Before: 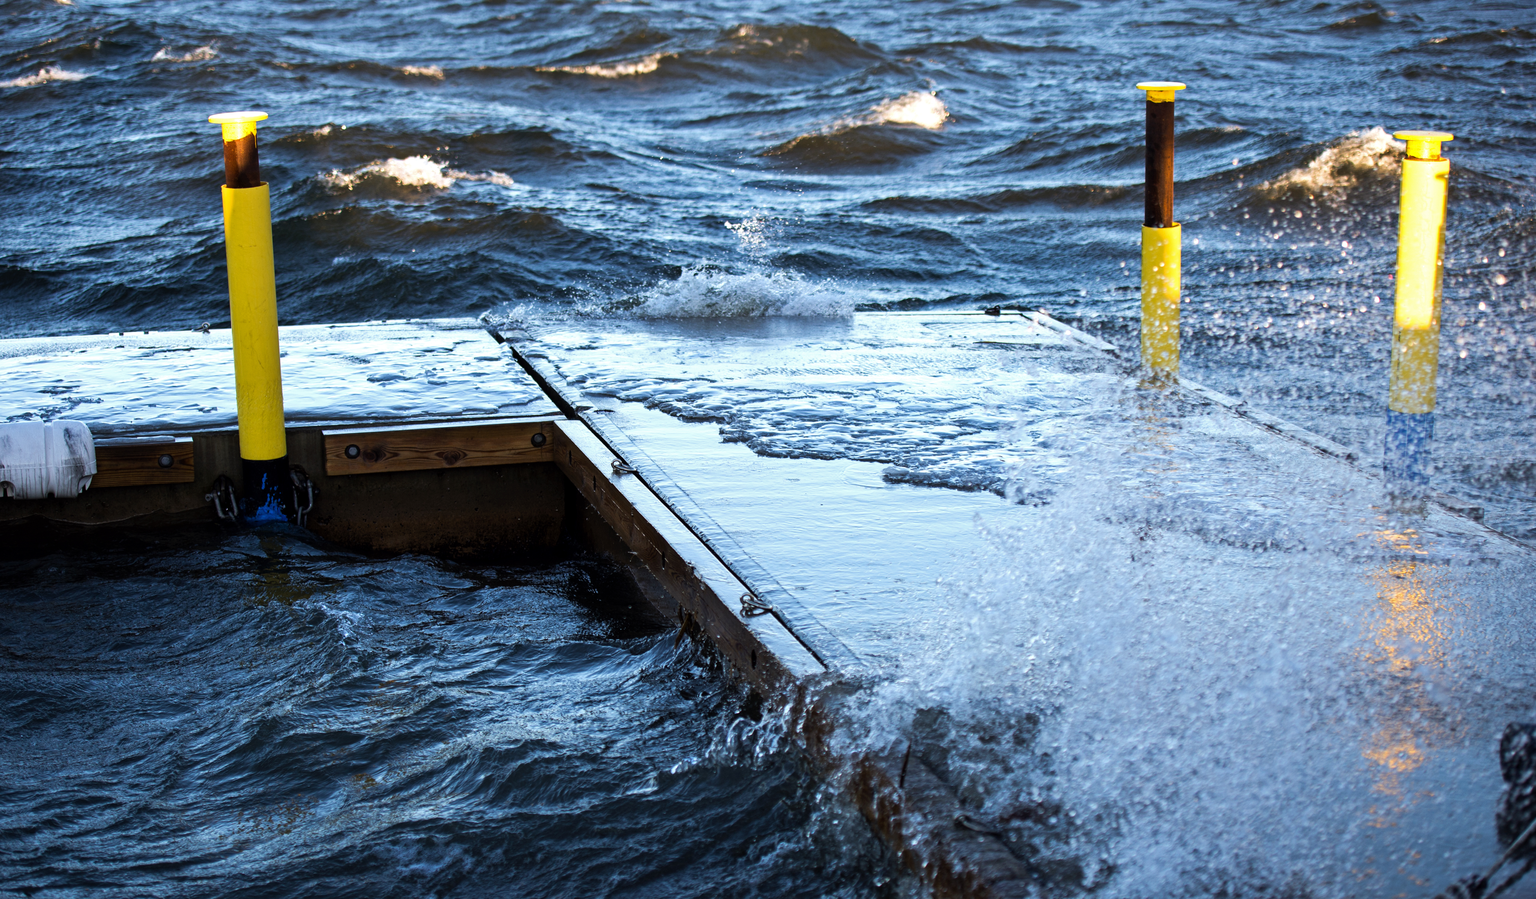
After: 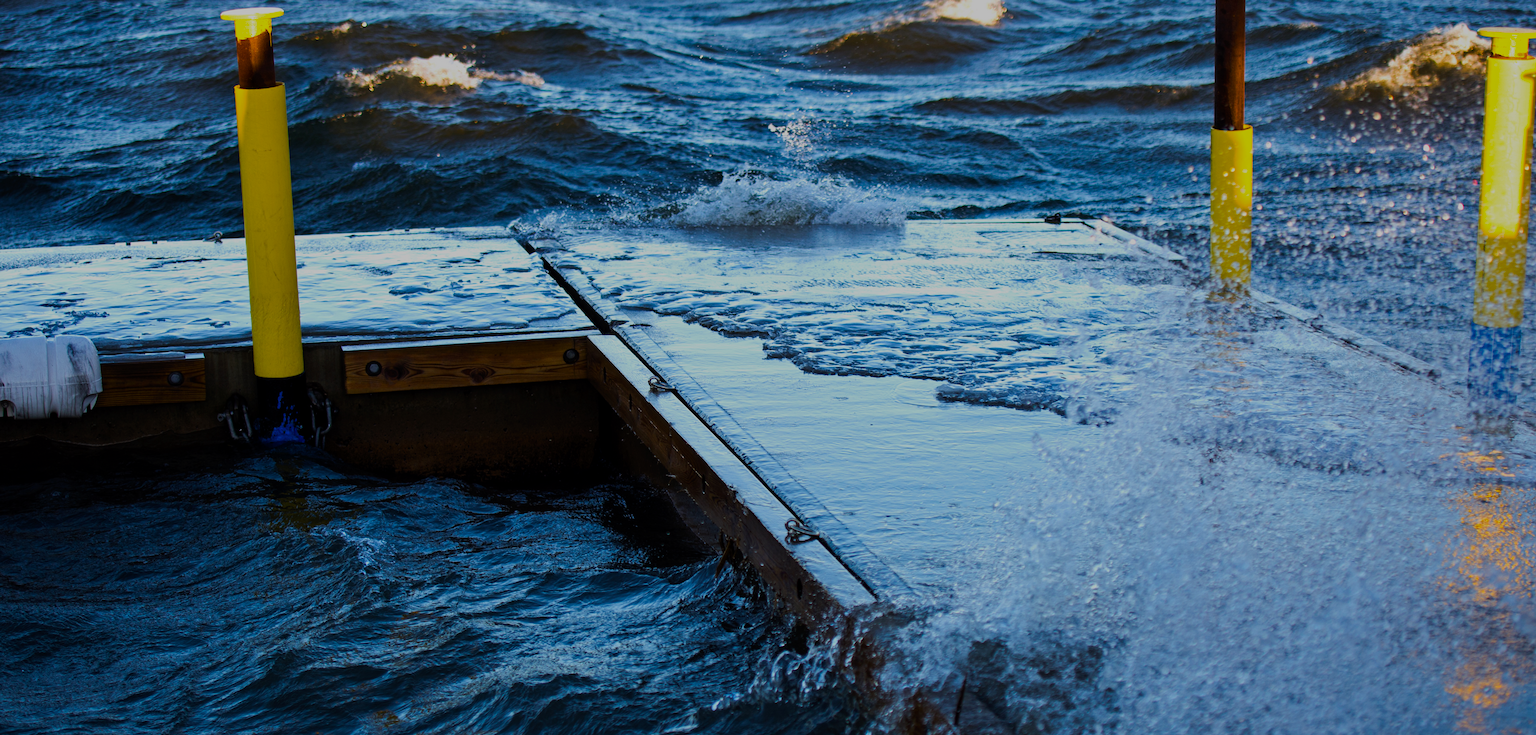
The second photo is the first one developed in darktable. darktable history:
color balance rgb: linear chroma grading › global chroma 15%, perceptual saturation grading › global saturation 30%
exposure: exposure -1 EV, compensate highlight preservation false
crop and rotate: angle 0.03°, top 11.643%, right 5.651%, bottom 11.189%
